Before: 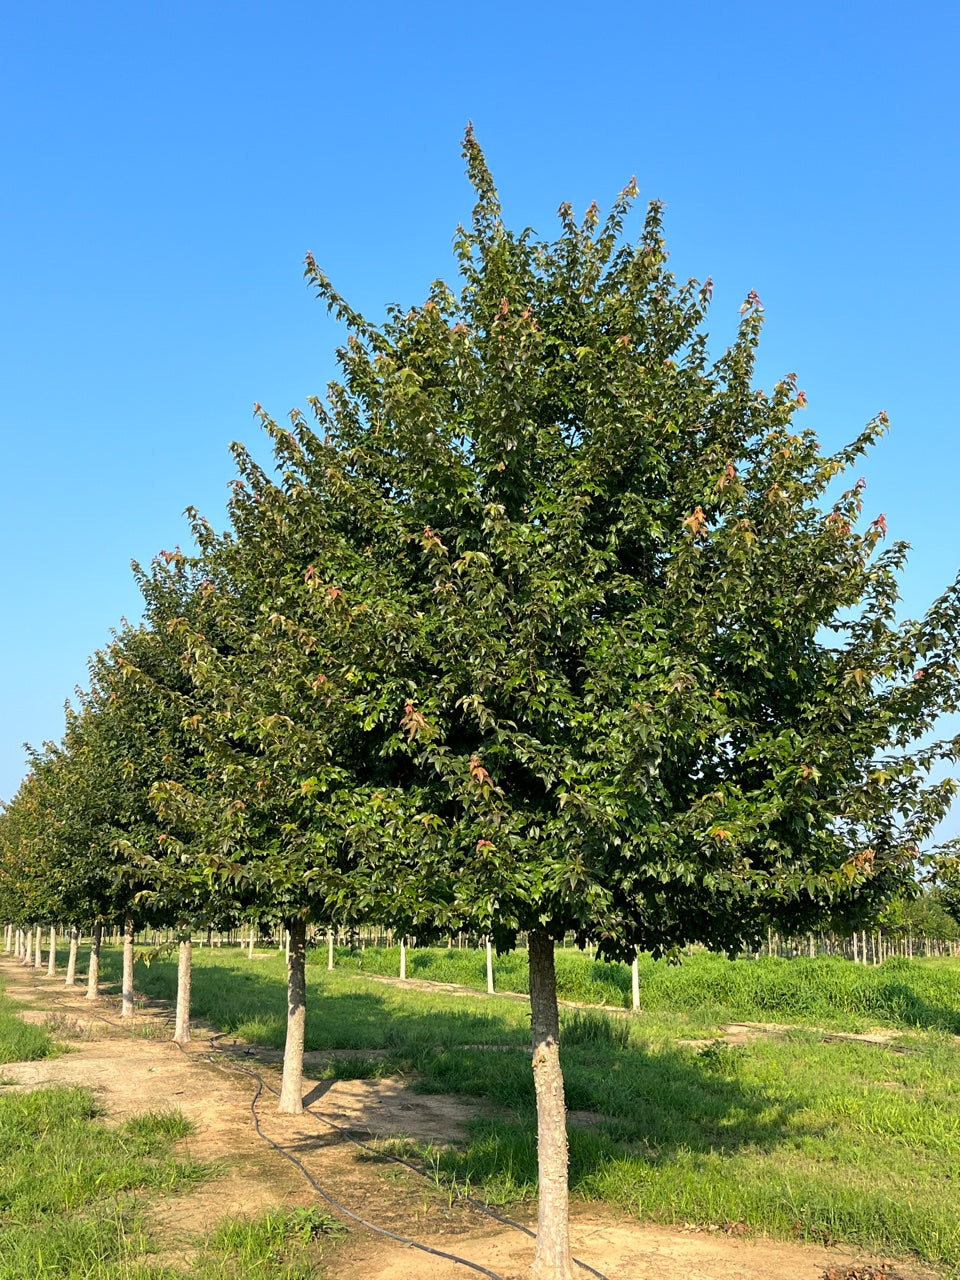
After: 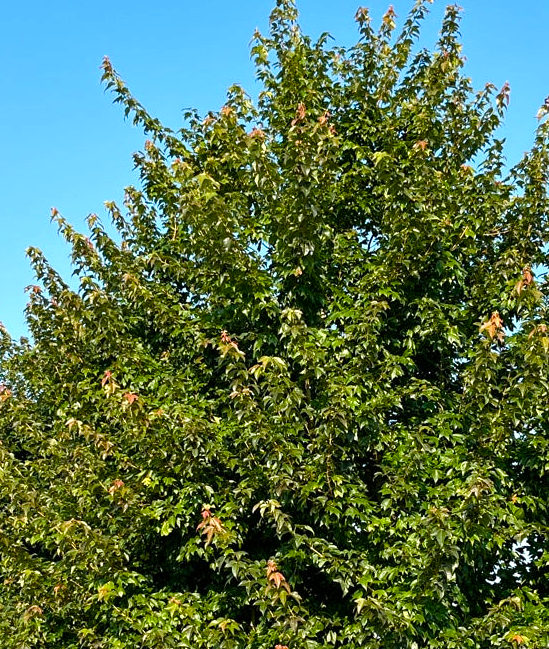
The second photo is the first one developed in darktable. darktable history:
color balance rgb: perceptual saturation grading › global saturation 20%, perceptual saturation grading › highlights -24.83%, perceptual saturation grading › shadows 49.807%, perceptual brilliance grading › highlights 8.705%, perceptual brilliance grading › mid-tones 2.971%, perceptual brilliance grading › shadows 1.639%
crop: left 21.19%, top 15.242%, right 21.54%, bottom 33.978%
